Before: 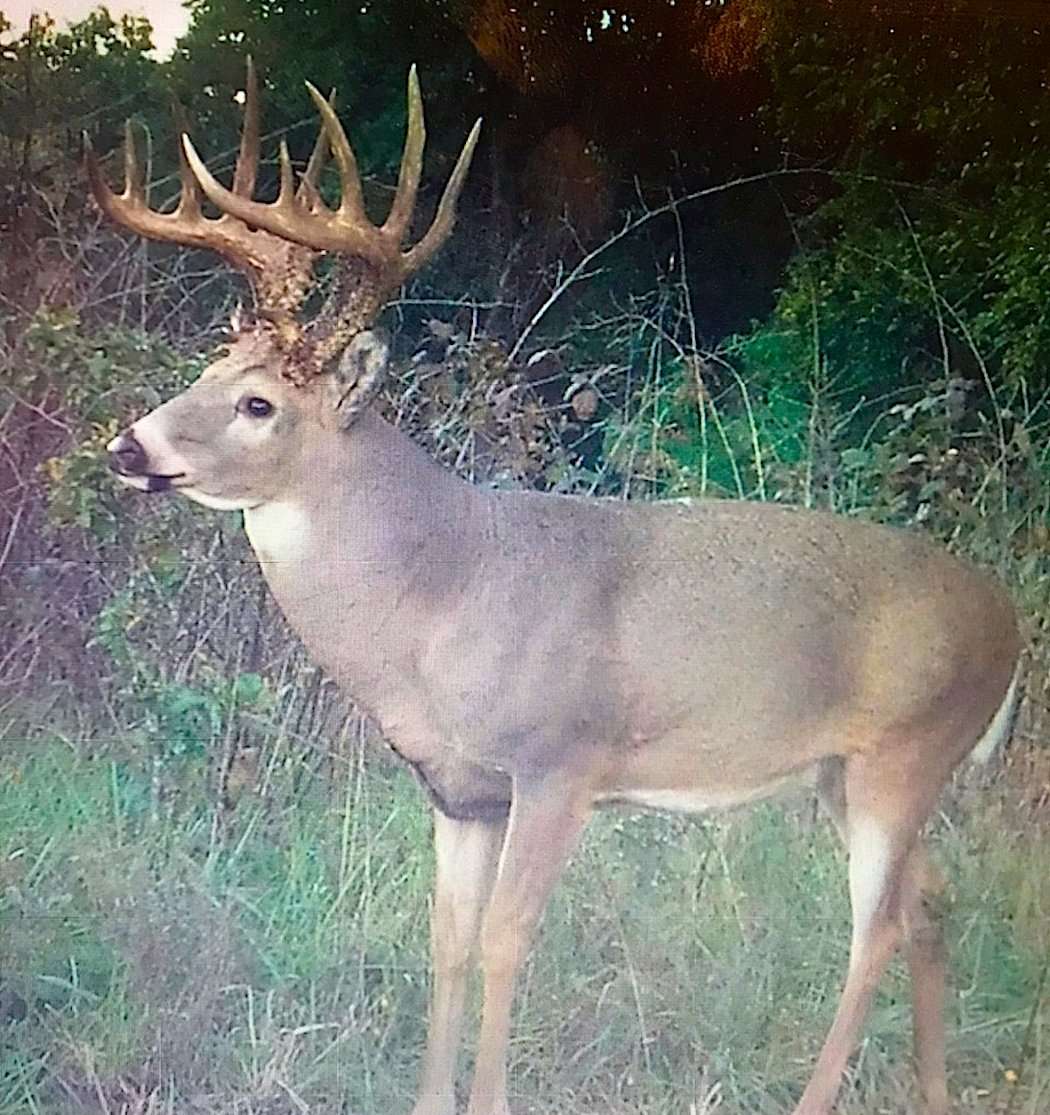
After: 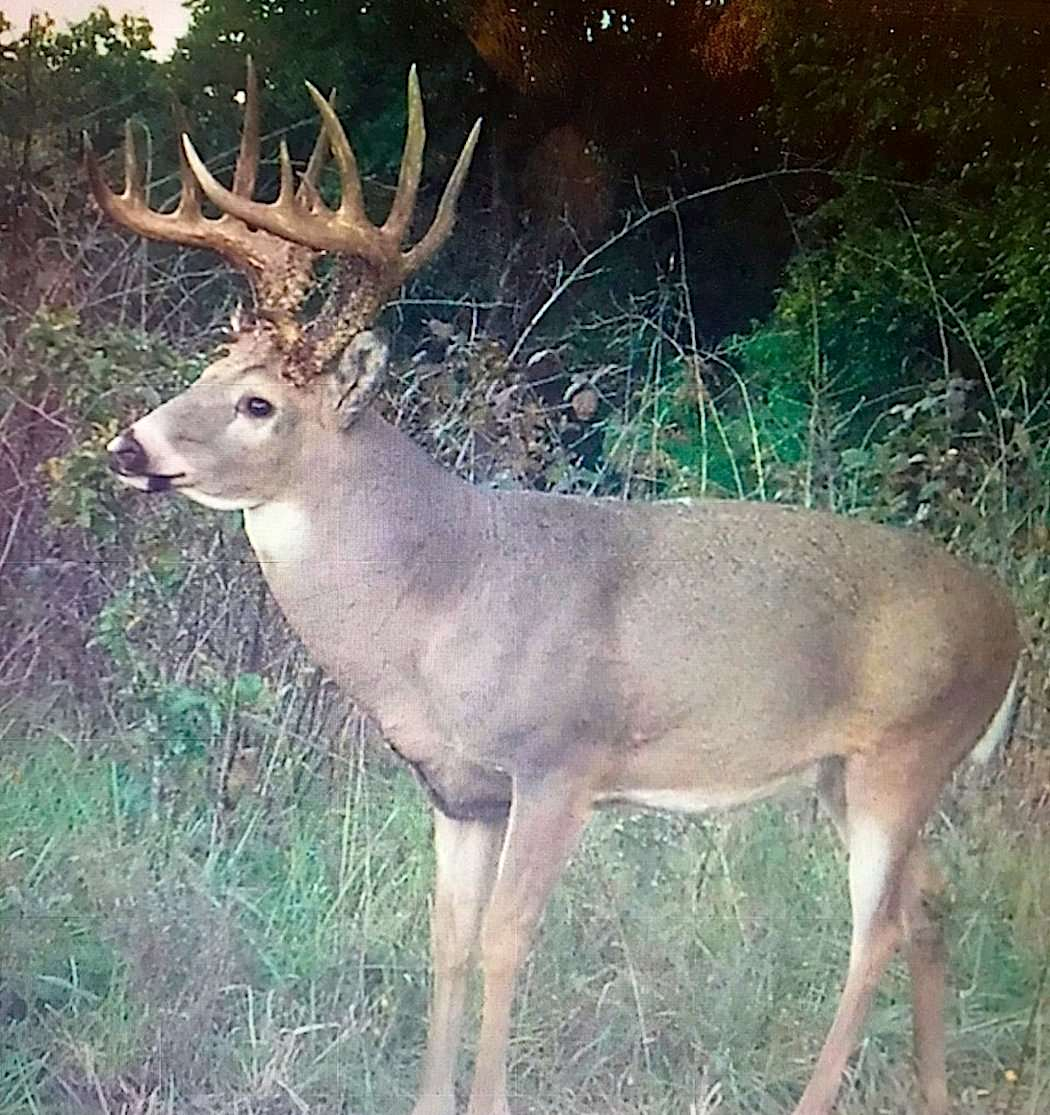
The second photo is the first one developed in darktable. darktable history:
local contrast: mode bilateral grid, contrast 19, coarseness 51, detail 119%, midtone range 0.2
